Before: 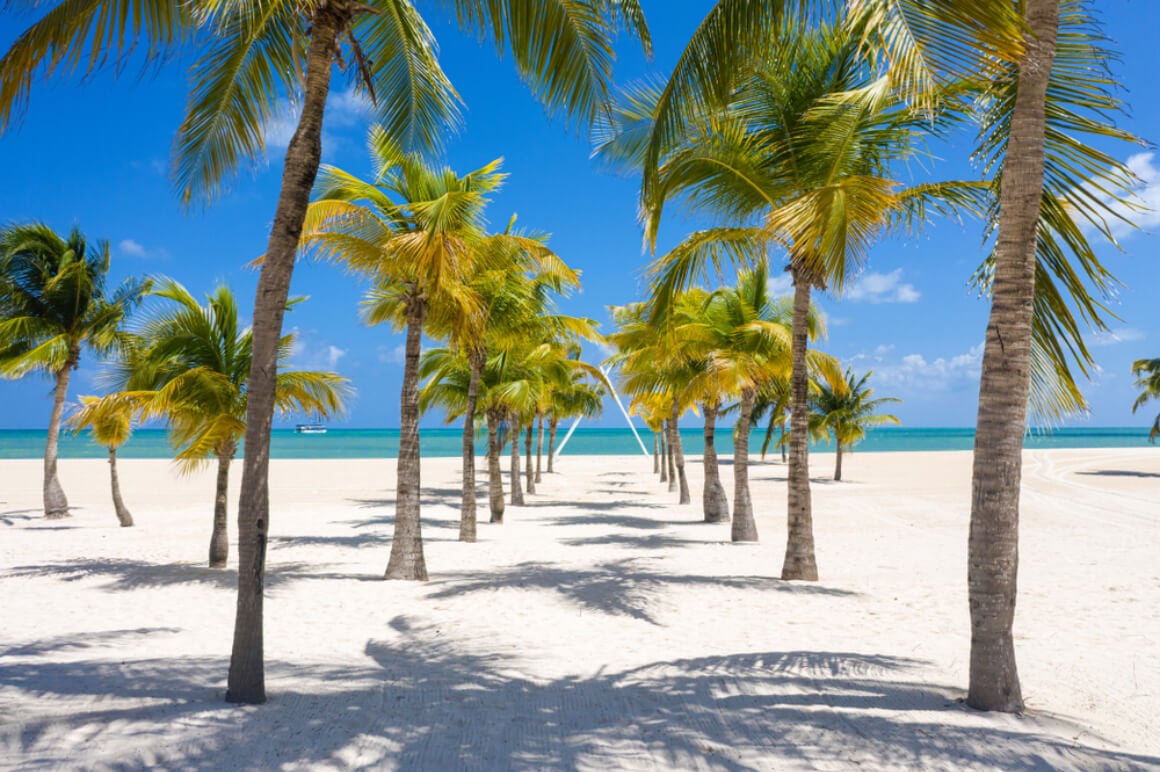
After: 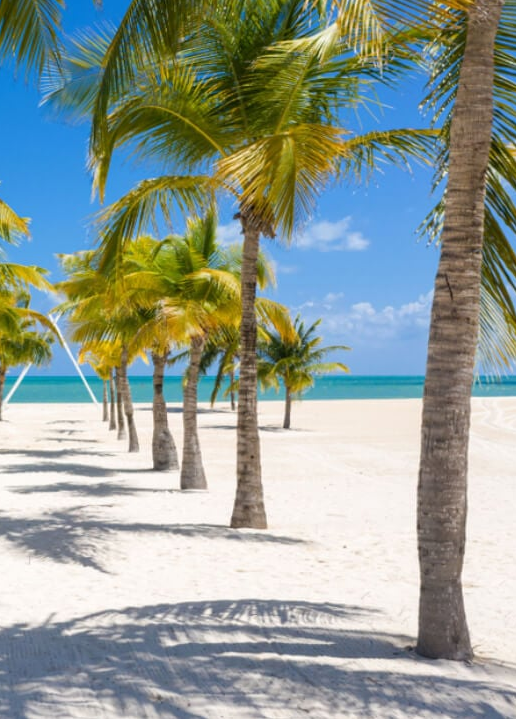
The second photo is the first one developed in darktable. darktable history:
crop: left 47.542%, top 6.759%, right 7.934%
